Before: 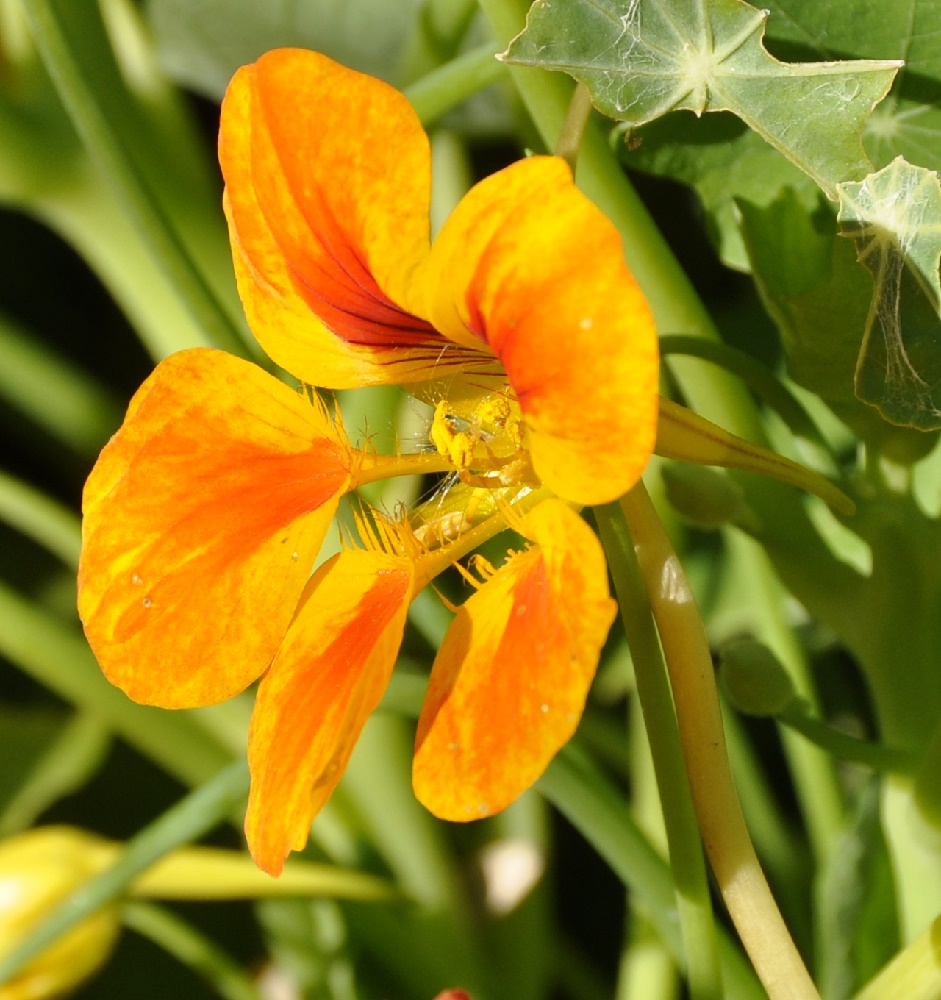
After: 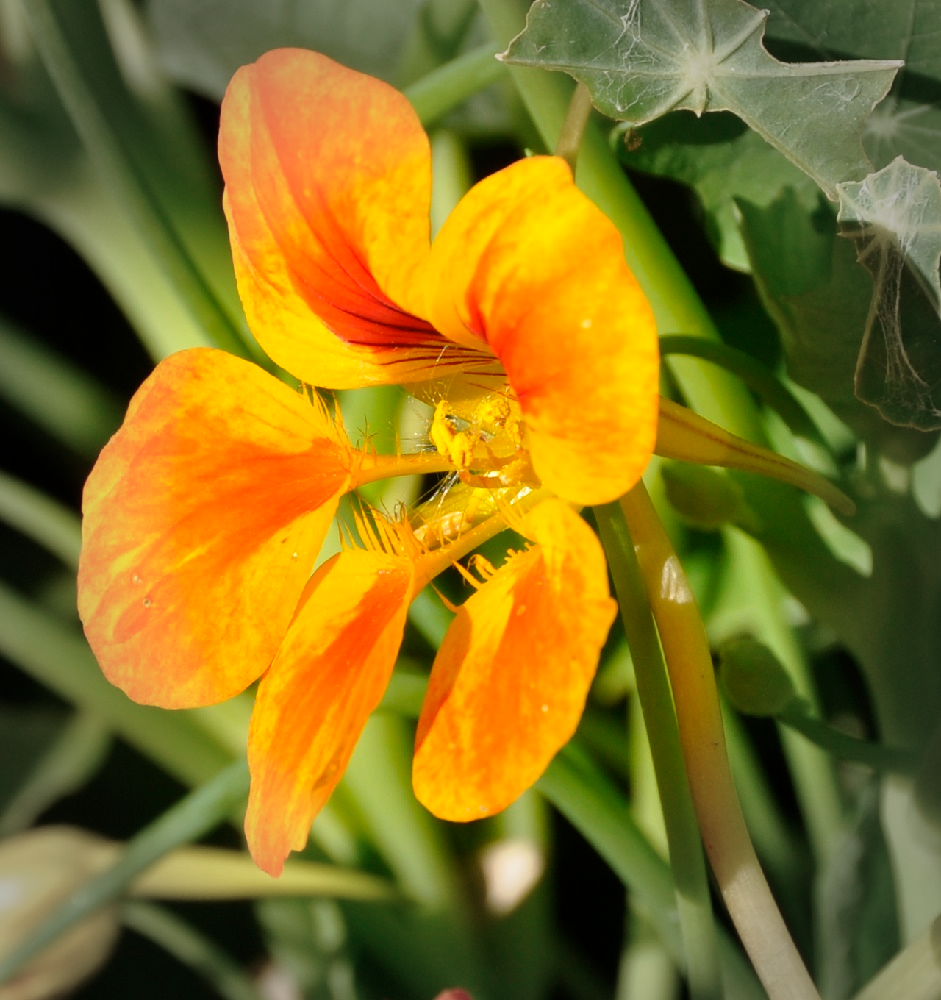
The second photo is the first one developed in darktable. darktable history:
vignetting: fall-off start 64.23%, width/height ratio 0.882
